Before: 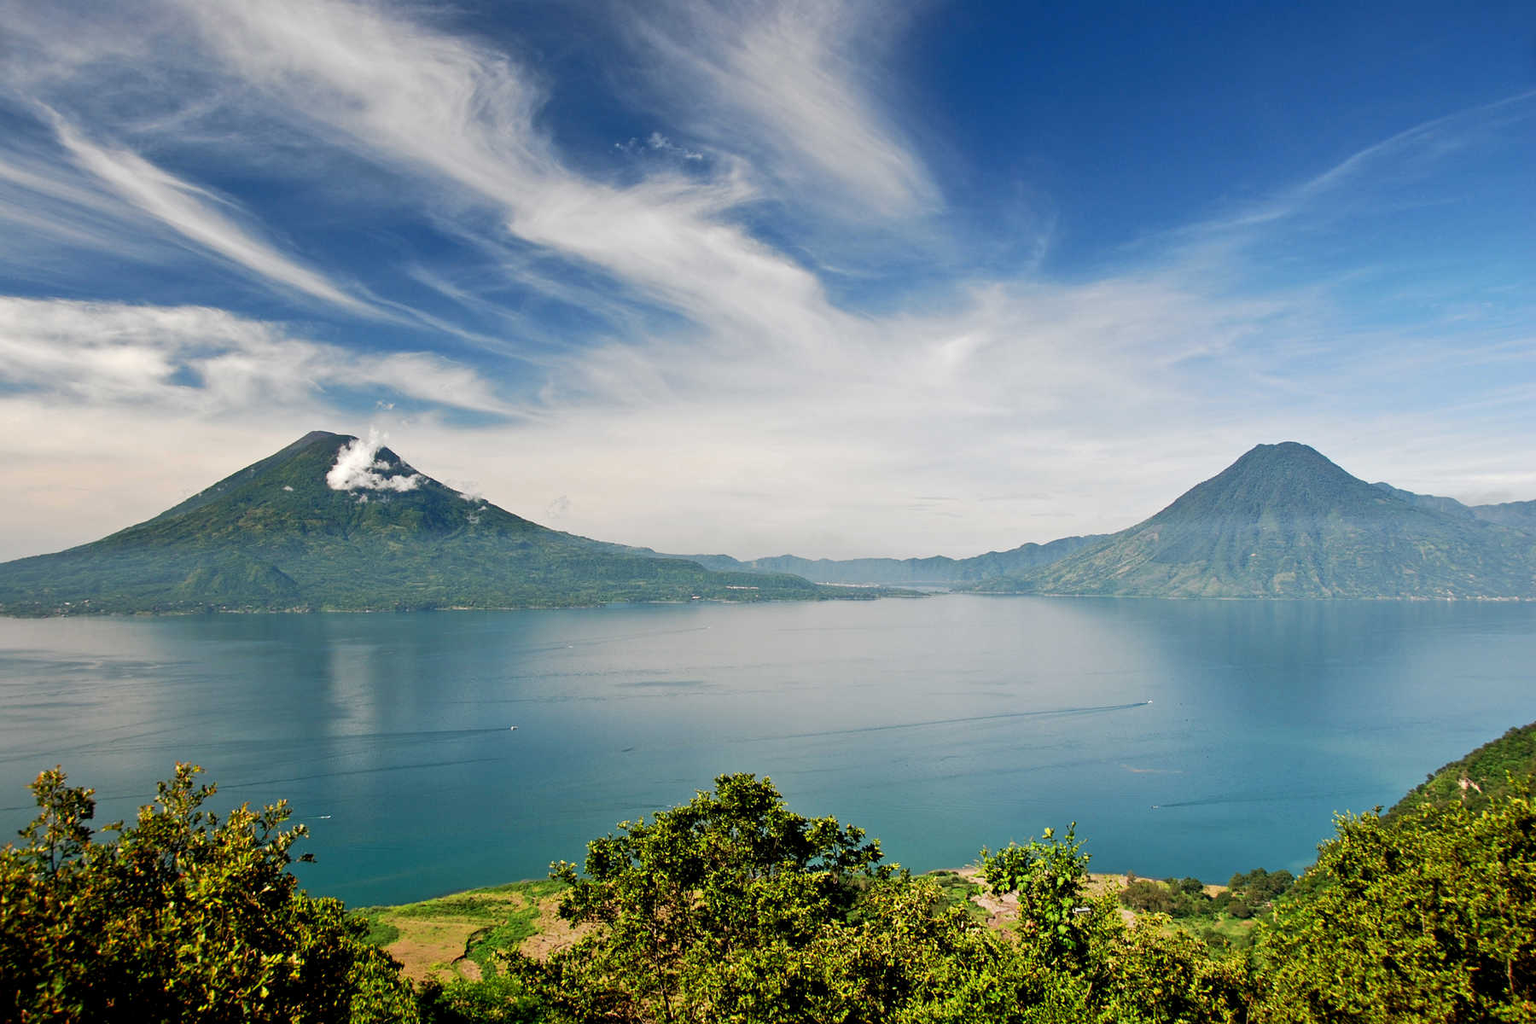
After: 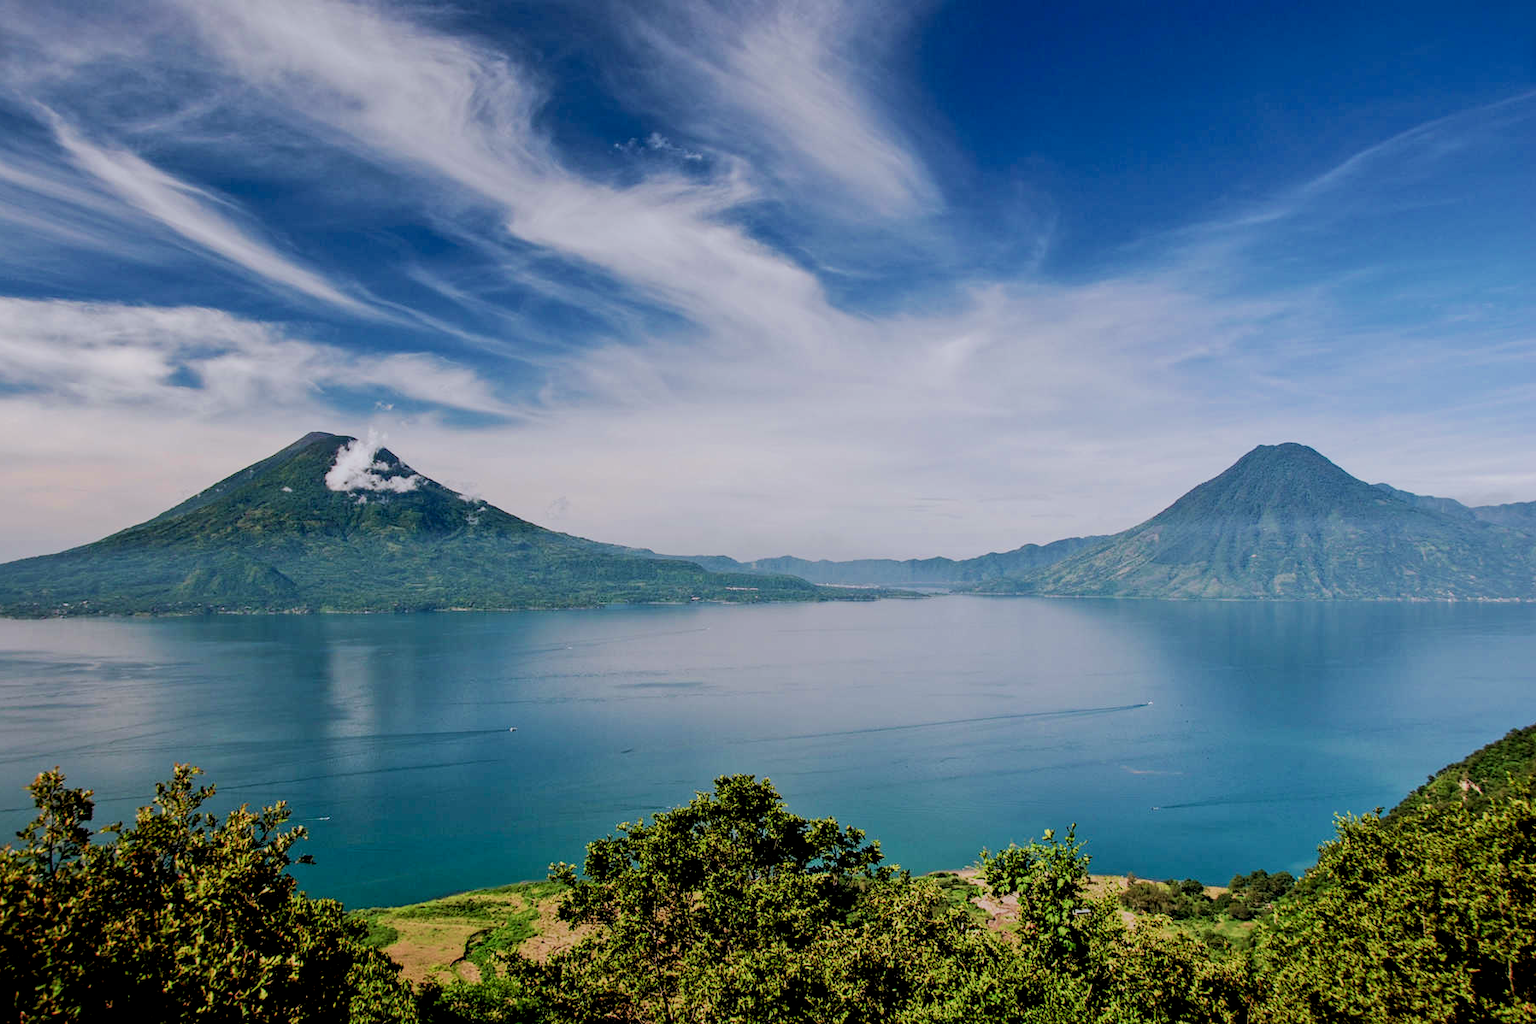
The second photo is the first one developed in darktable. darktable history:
filmic rgb: black relative exposure -7.65 EV, white relative exposure 4.56 EV, hardness 3.61, add noise in highlights 0.002, color science v3 (2019), use custom middle-gray values true, contrast in highlights soft
local contrast: detail 130%
crop and rotate: left 0.114%, bottom 0.009%
velvia: on, module defaults
color calibration: output R [1.003, 0.027, -0.041, 0], output G [-0.018, 1.043, -0.038, 0], output B [0.071, -0.086, 1.017, 0], illuminant as shot in camera, x 0.358, y 0.373, temperature 4628.91 K
exposure: black level correction 0.006, exposure -0.226 EV, compensate exposure bias true, compensate highlight preservation false
